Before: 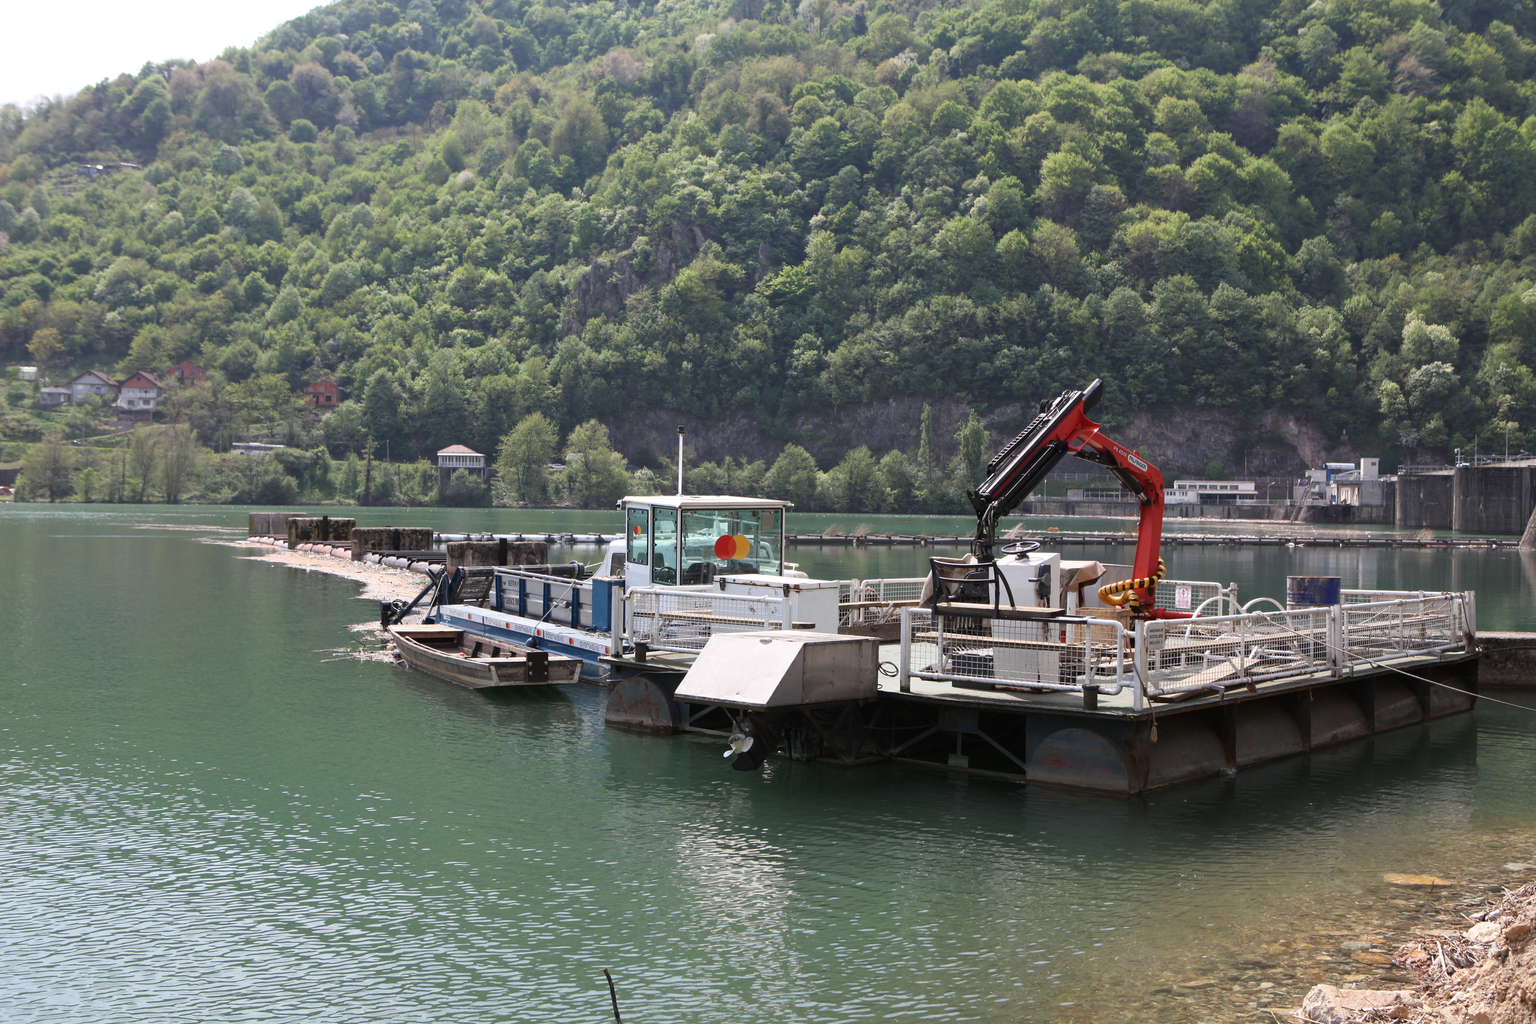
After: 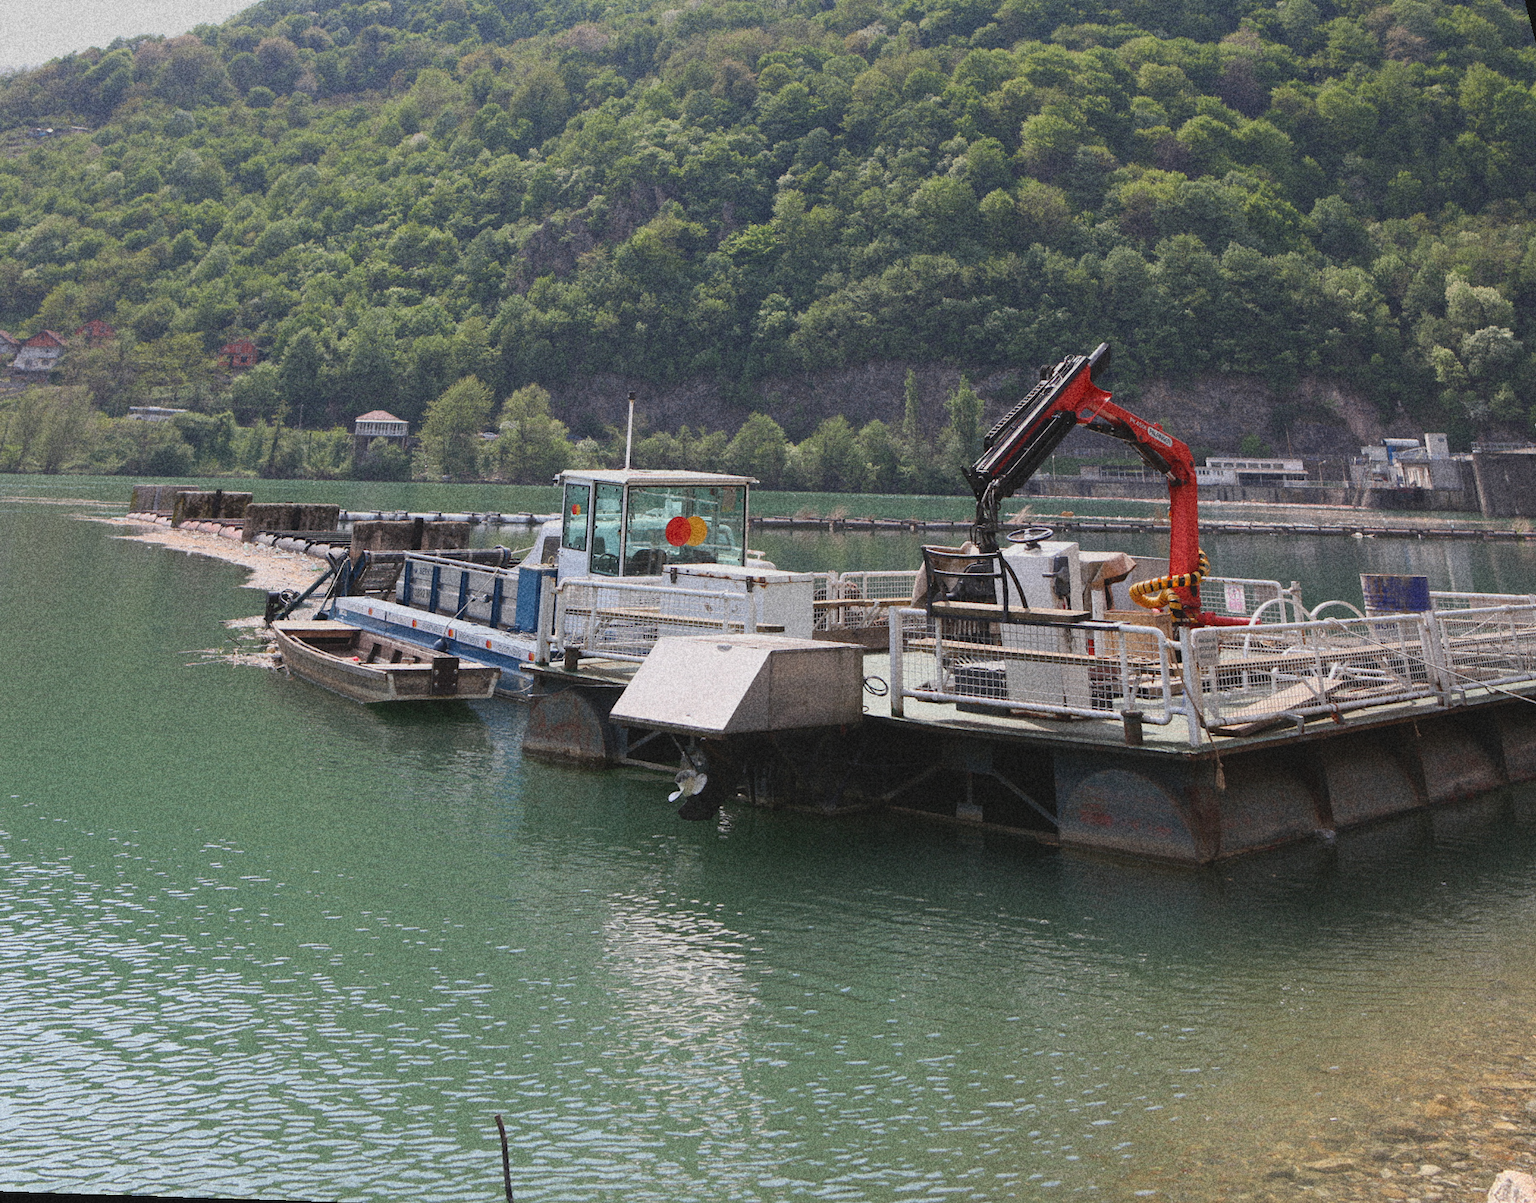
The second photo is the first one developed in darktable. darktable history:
contrast brightness saturation: contrast -0.1, brightness 0.05, saturation 0.08
graduated density: on, module defaults
grain: coarseness 14.49 ISO, strength 48.04%, mid-tones bias 35%
rotate and perspective: rotation 0.72°, lens shift (vertical) -0.352, lens shift (horizontal) -0.051, crop left 0.152, crop right 0.859, crop top 0.019, crop bottom 0.964
